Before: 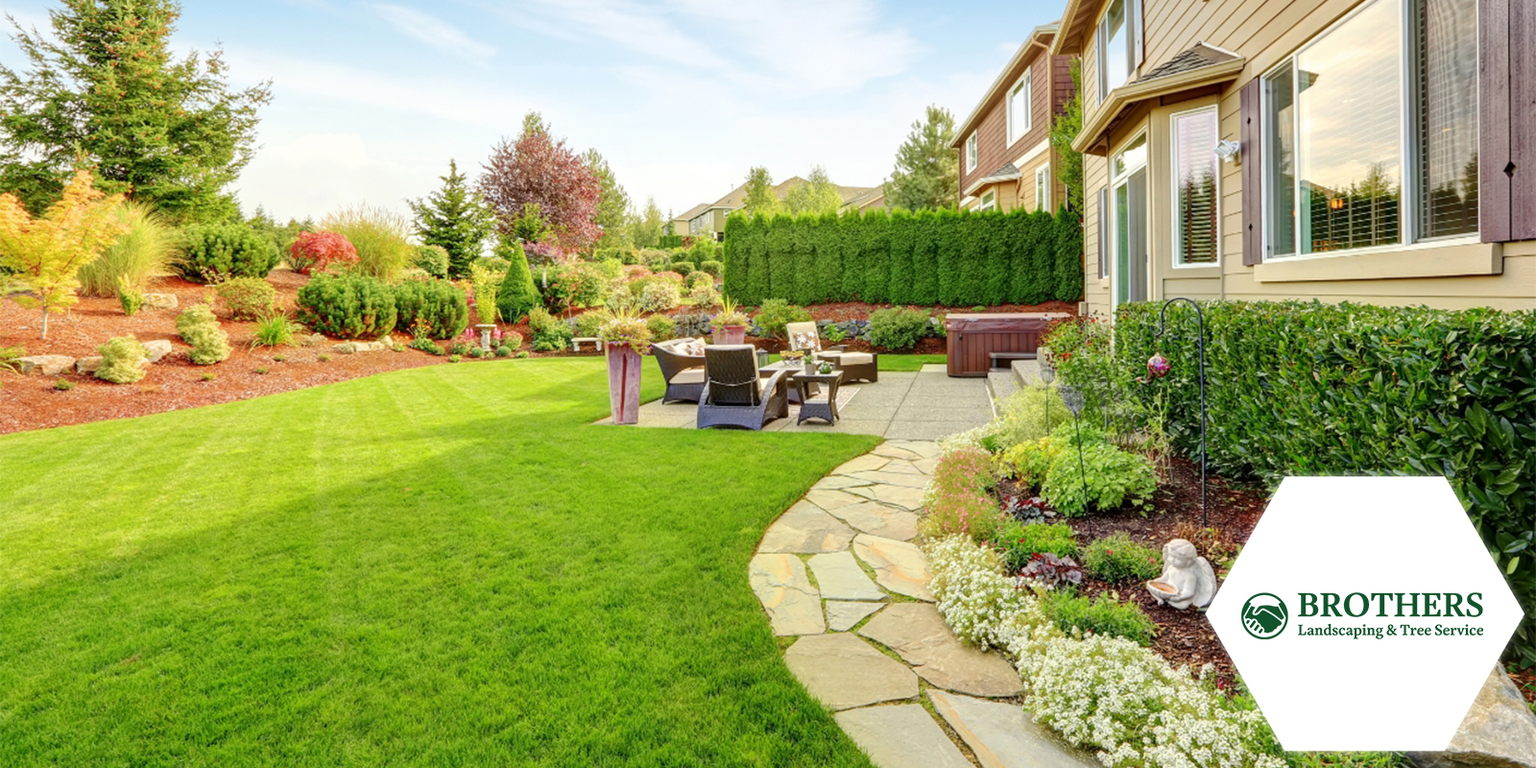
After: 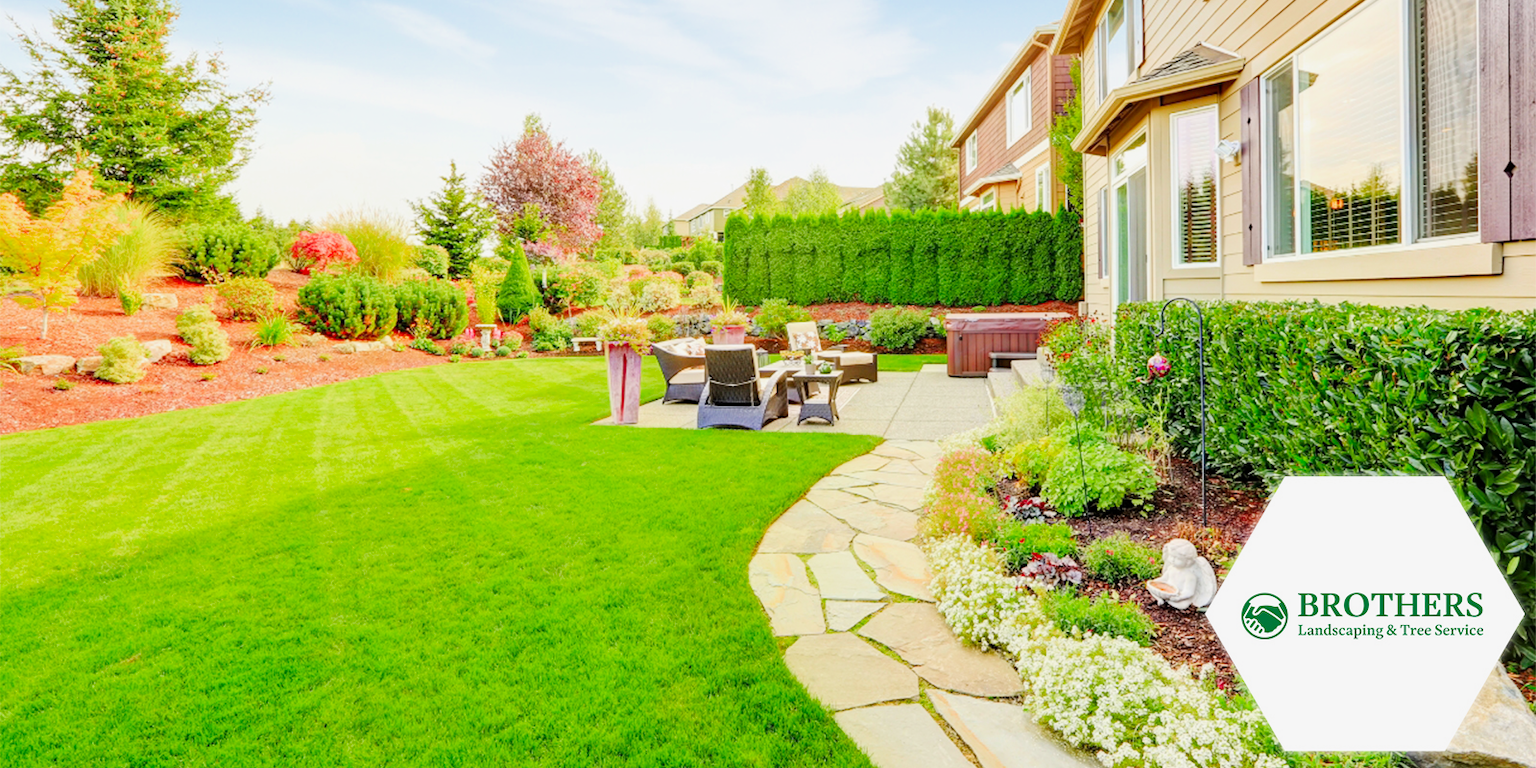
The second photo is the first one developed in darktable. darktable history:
vibrance: vibrance 100%
exposure: black level correction 0, exposure 1.2 EV, compensate highlight preservation false
filmic rgb: black relative exposure -7.65 EV, white relative exposure 4.56 EV, hardness 3.61
